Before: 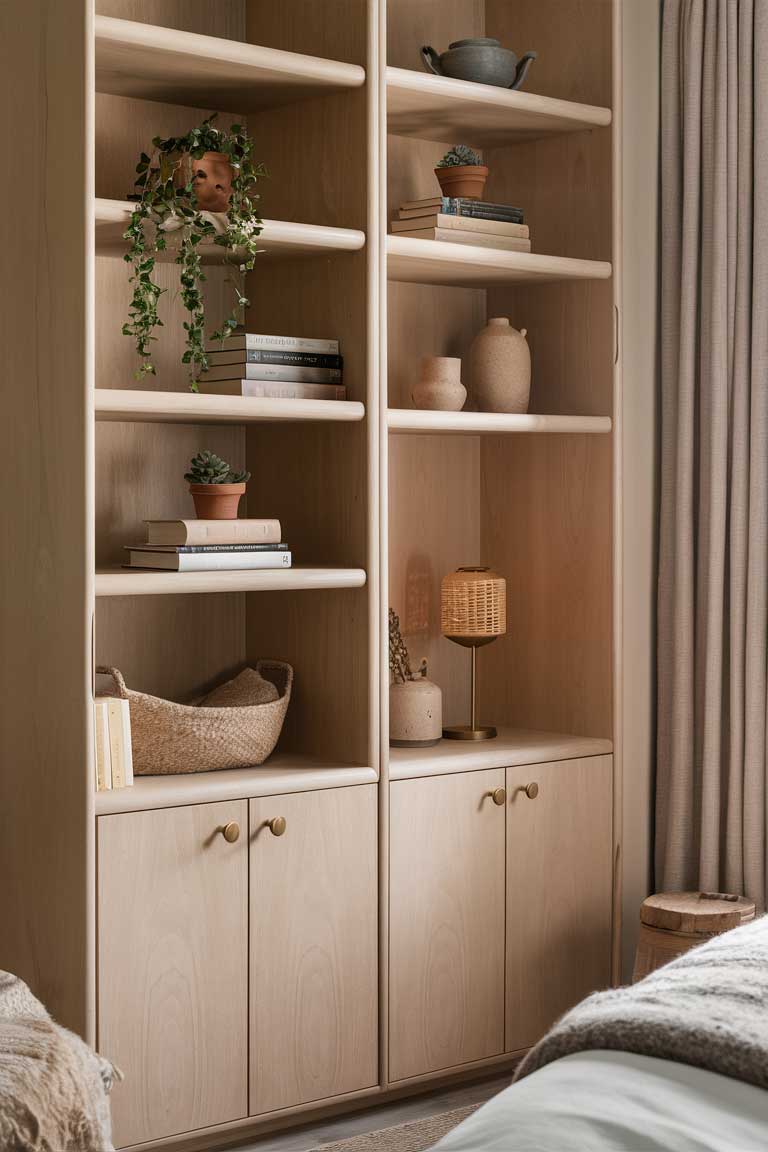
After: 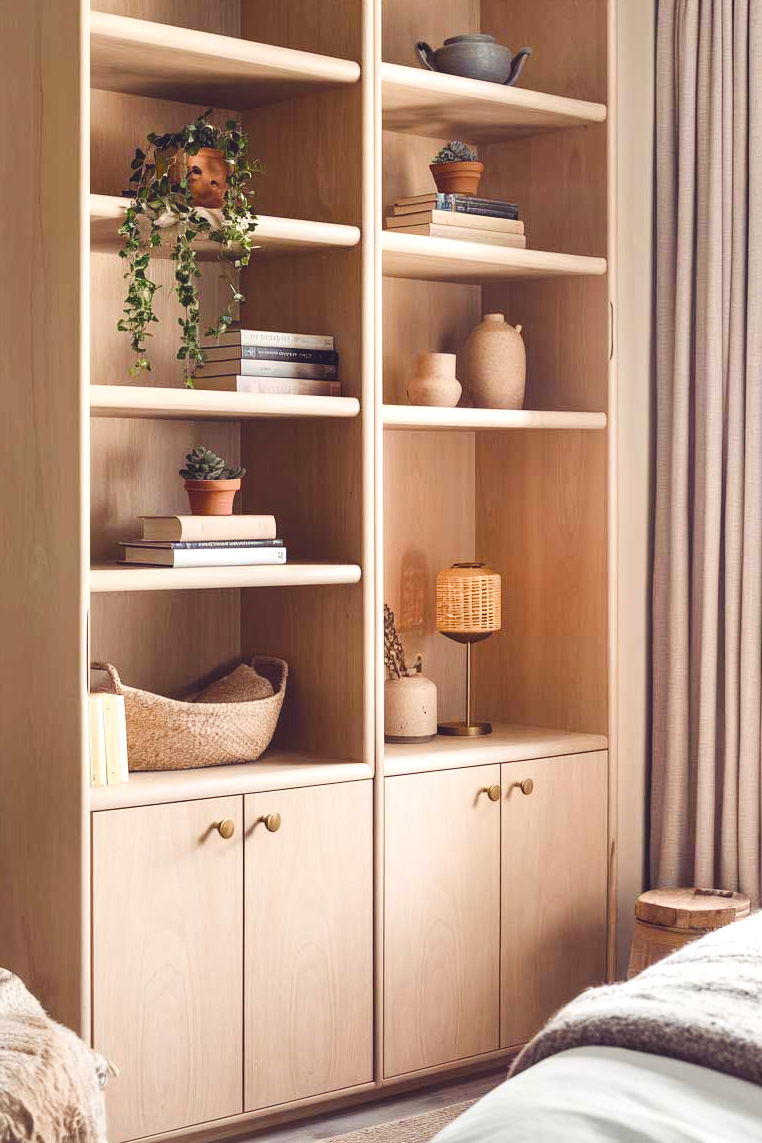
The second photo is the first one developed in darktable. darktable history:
color balance rgb: shadows lift › luminance -21.497%, shadows lift › chroma 8.969%, shadows lift › hue 284.98°, global offset › luminance 1.967%, linear chroma grading › shadows 10.434%, linear chroma grading › highlights 9.809%, linear chroma grading › global chroma 14.376%, linear chroma grading › mid-tones 14.628%, perceptual saturation grading › global saturation 20%, perceptual saturation grading › highlights -49.254%, perceptual saturation grading › shadows 25.7%
exposure: exposure 0.51 EV, compensate highlight preservation false
tone curve: curves: ch0 [(0, 0) (0.004, 0.001) (0.133, 0.112) (0.325, 0.362) (0.832, 0.893) (1, 1)], color space Lab, independent channels, preserve colors none
crop and rotate: left 0.749%, top 0.392%, bottom 0.316%
